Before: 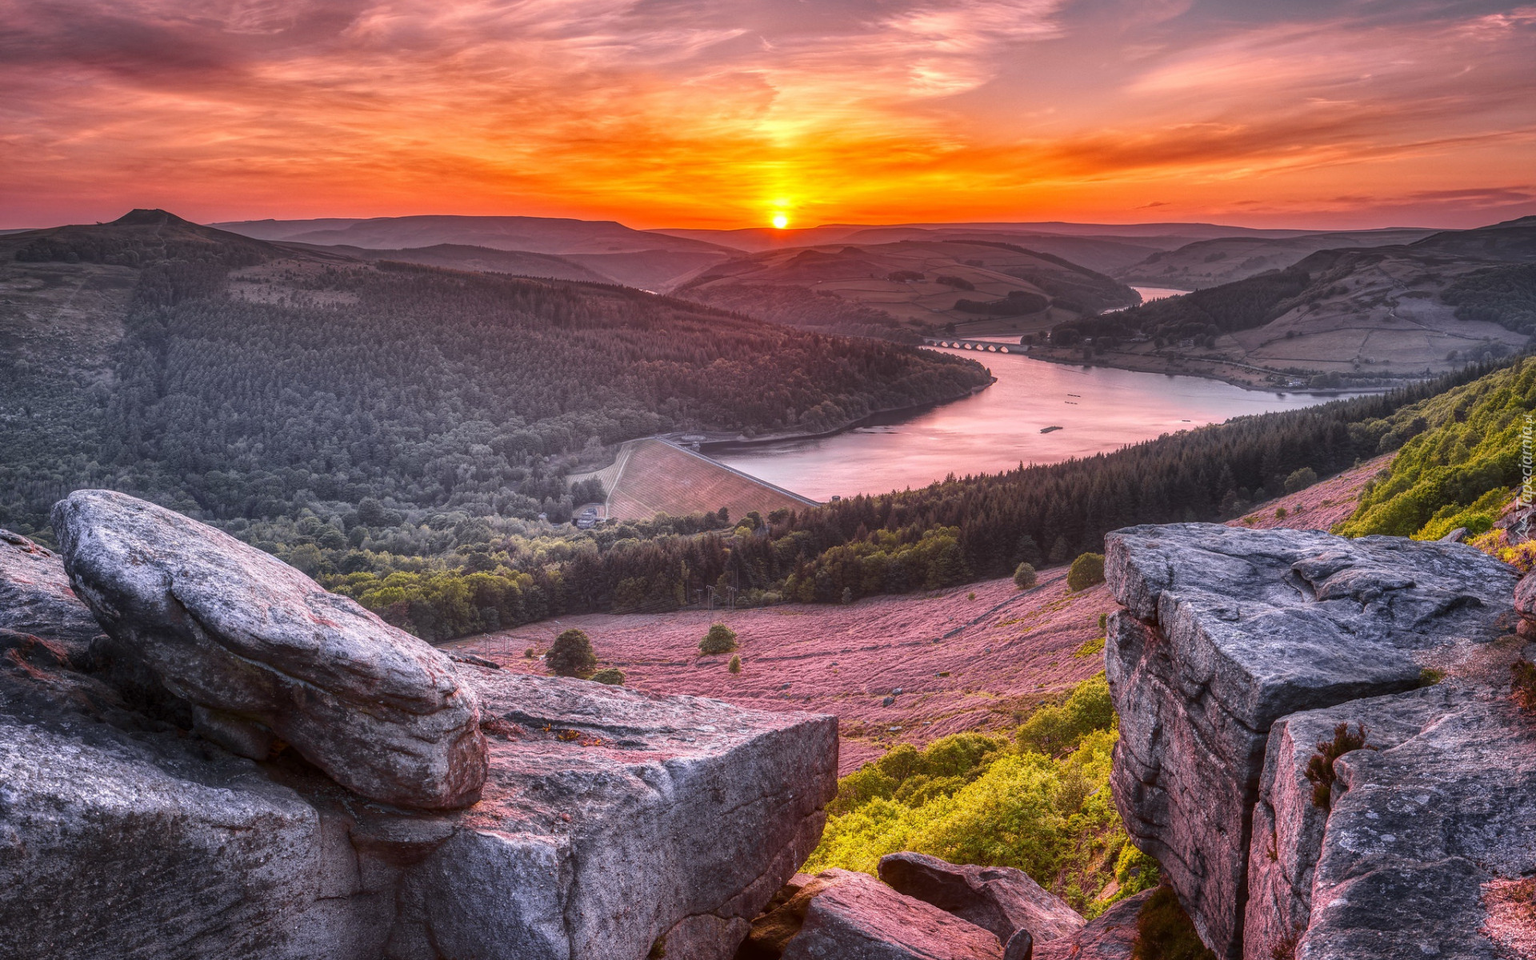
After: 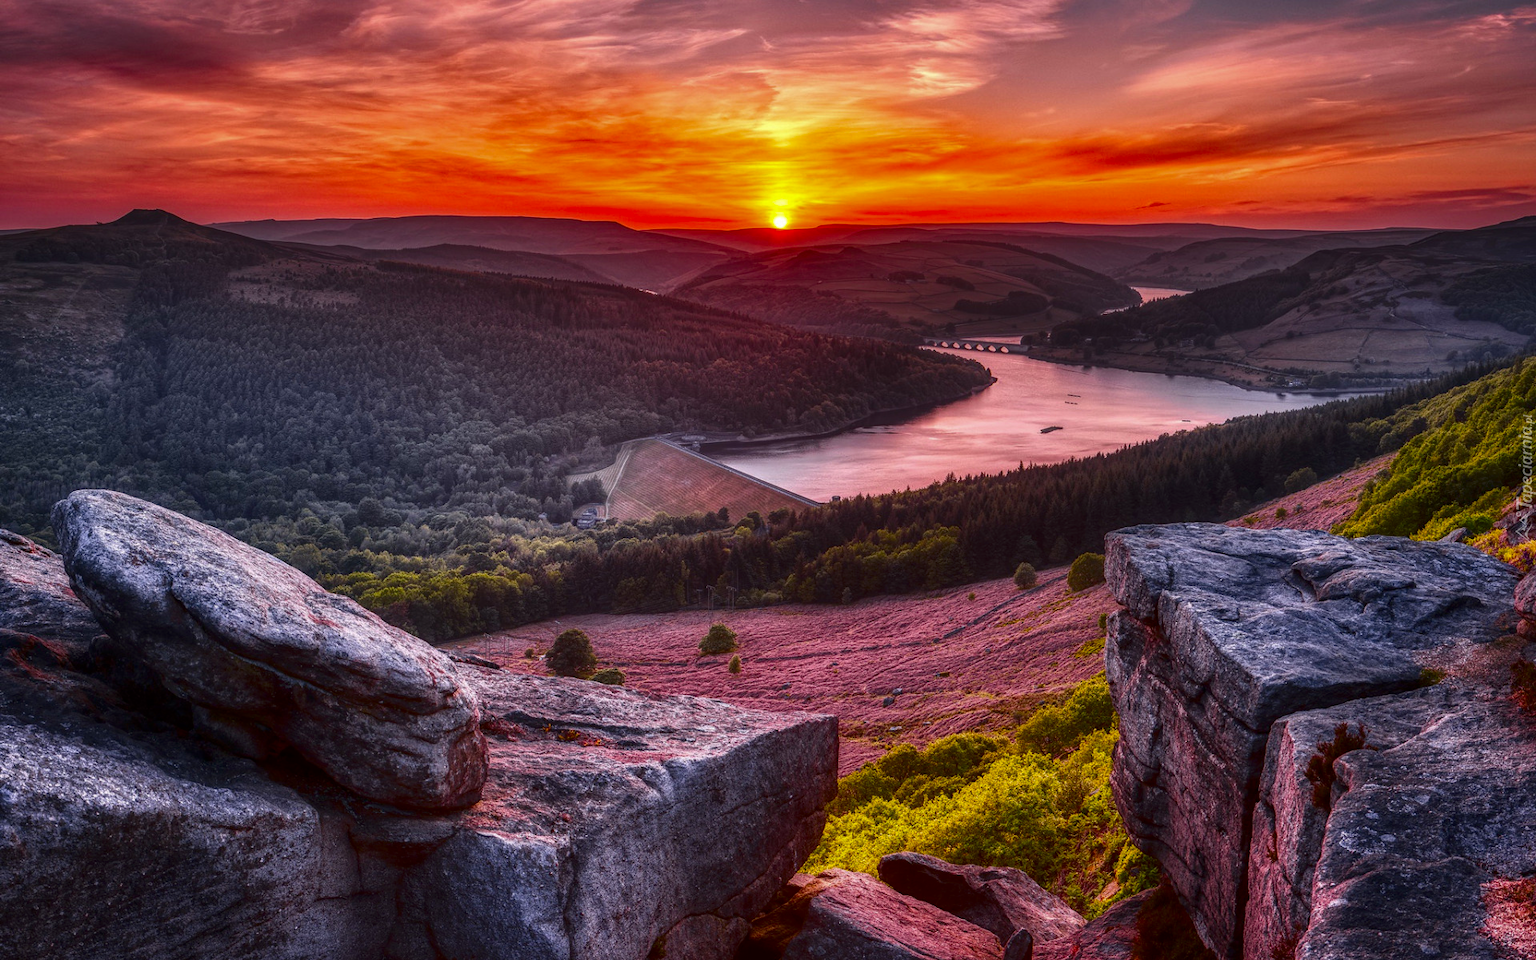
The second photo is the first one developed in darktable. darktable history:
contrast brightness saturation: brightness -0.246, saturation 0.204
